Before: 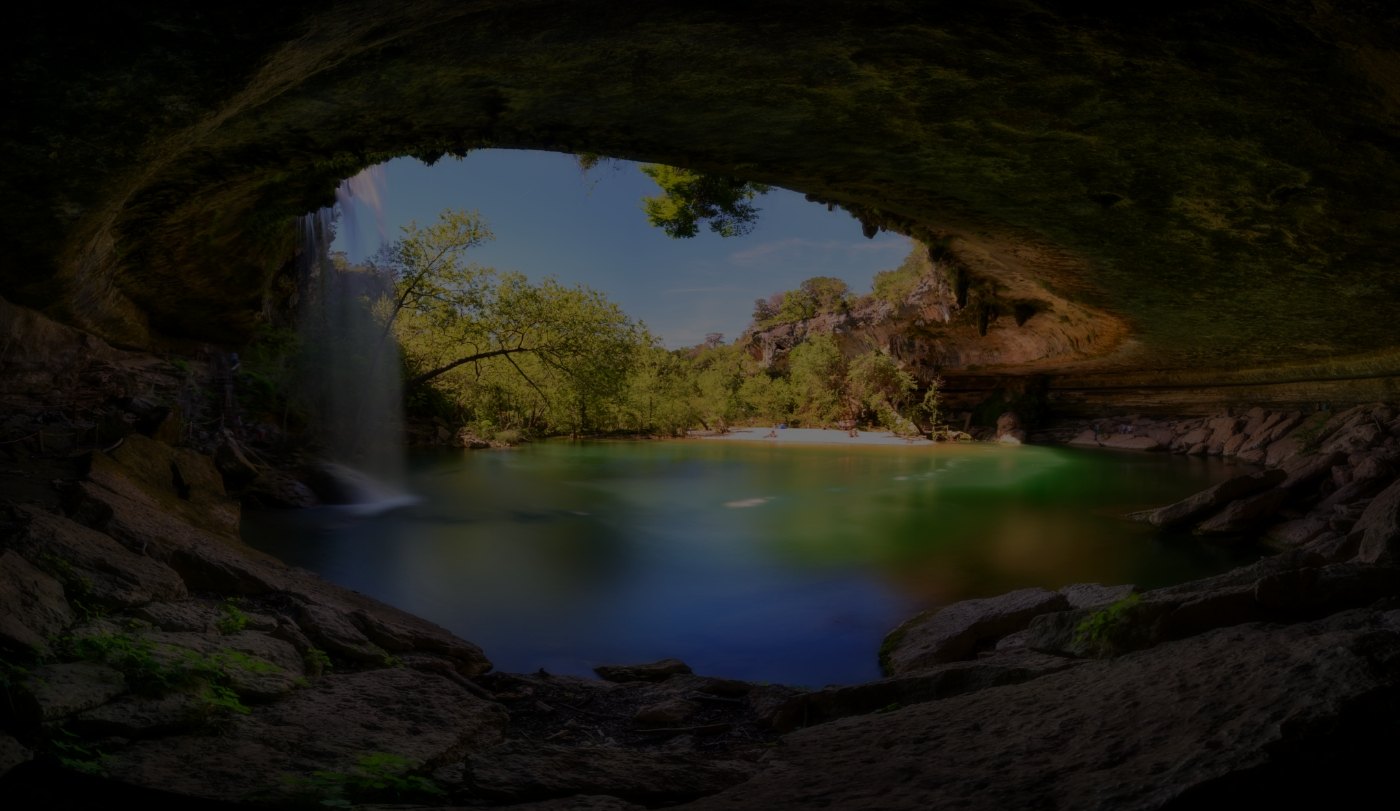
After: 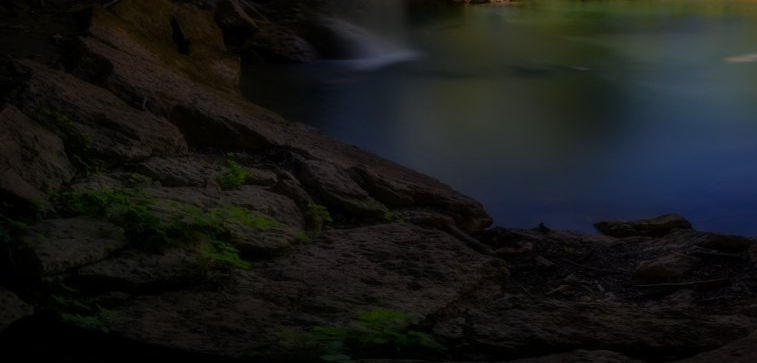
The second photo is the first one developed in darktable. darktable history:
crop and rotate: top 55.018%, right 45.891%, bottom 0.173%
